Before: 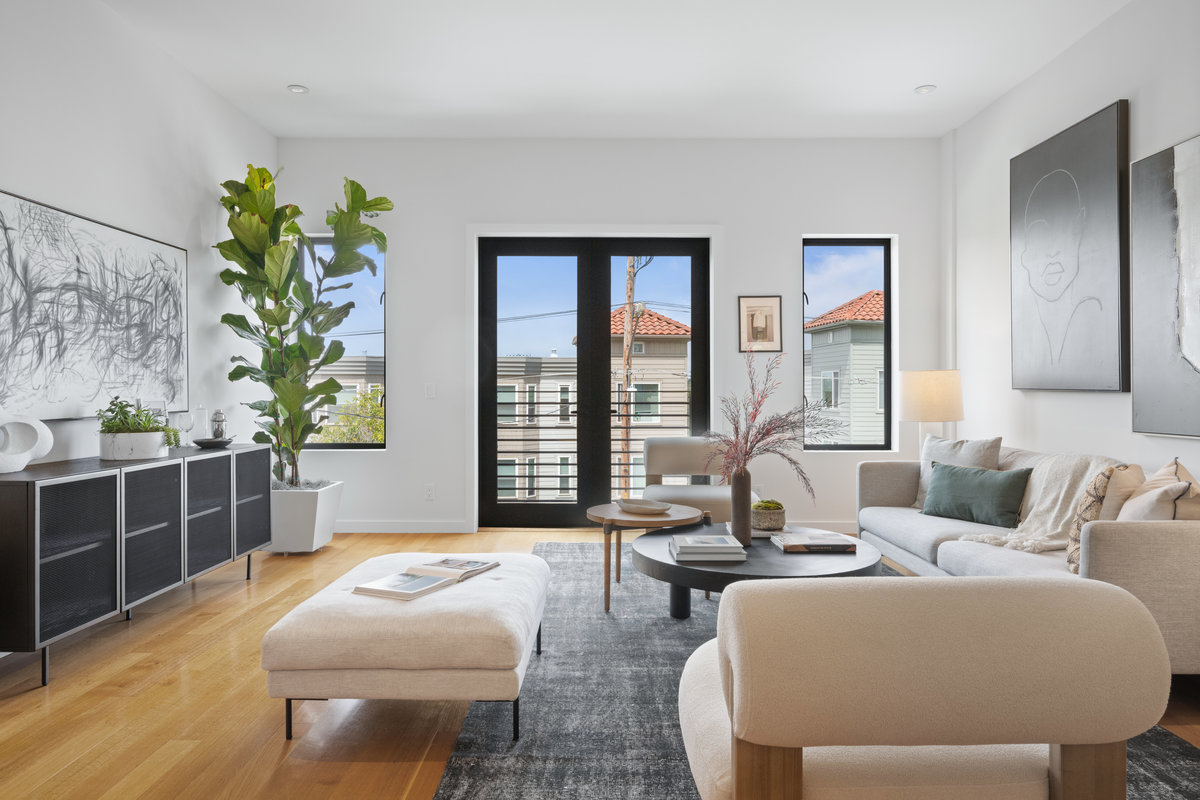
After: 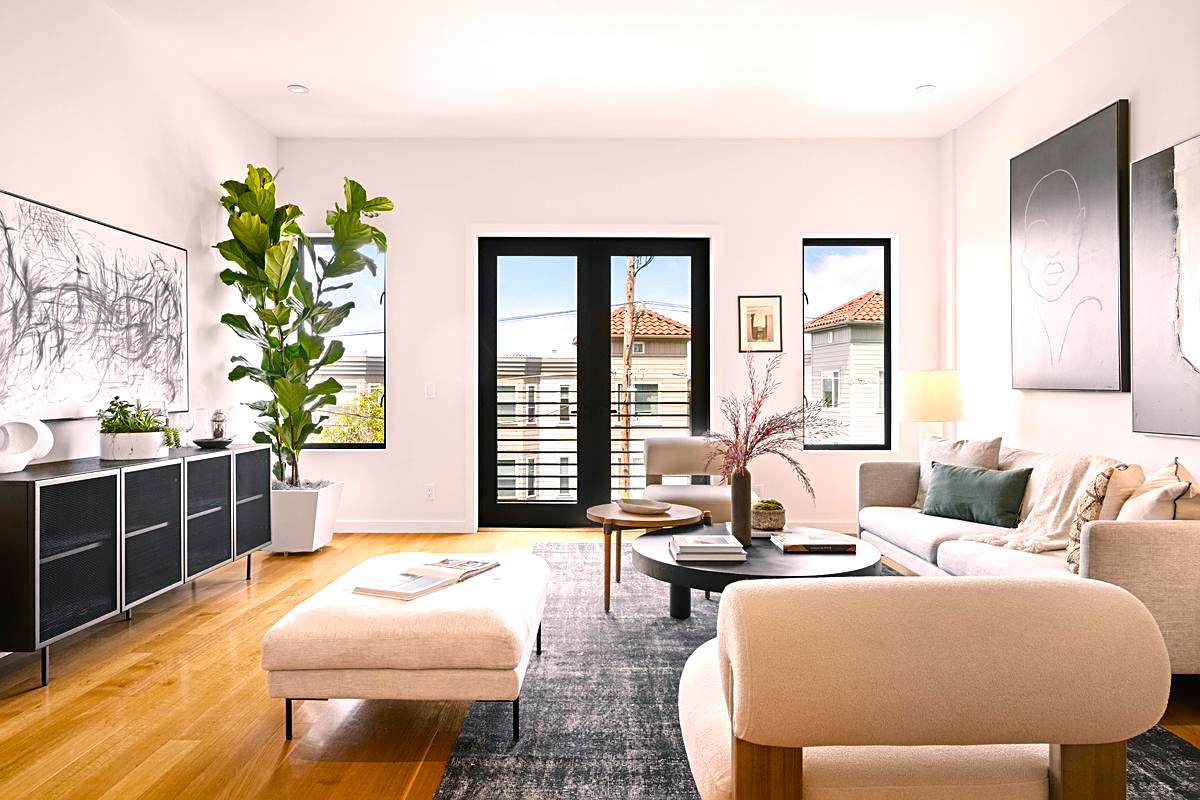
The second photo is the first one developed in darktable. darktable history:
contrast brightness saturation: contrast 0.081, saturation 0.204
sharpen: on, module defaults
color balance rgb: shadows lift › chroma 0.798%, shadows lift › hue 110.64°, highlights gain › chroma 2.316%, highlights gain › hue 37.49°, perceptual saturation grading › global saturation 20%, perceptual saturation grading › highlights -24.735%, perceptual saturation grading › shadows 50.215%
tone equalizer: -8 EV -0.743 EV, -7 EV -0.677 EV, -6 EV -0.595 EV, -5 EV -0.367 EV, -3 EV 0.369 EV, -2 EV 0.6 EV, -1 EV 0.675 EV, +0 EV 0.727 EV, edges refinement/feathering 500, mask exposure compensation -1.57 EV, preserve details no
